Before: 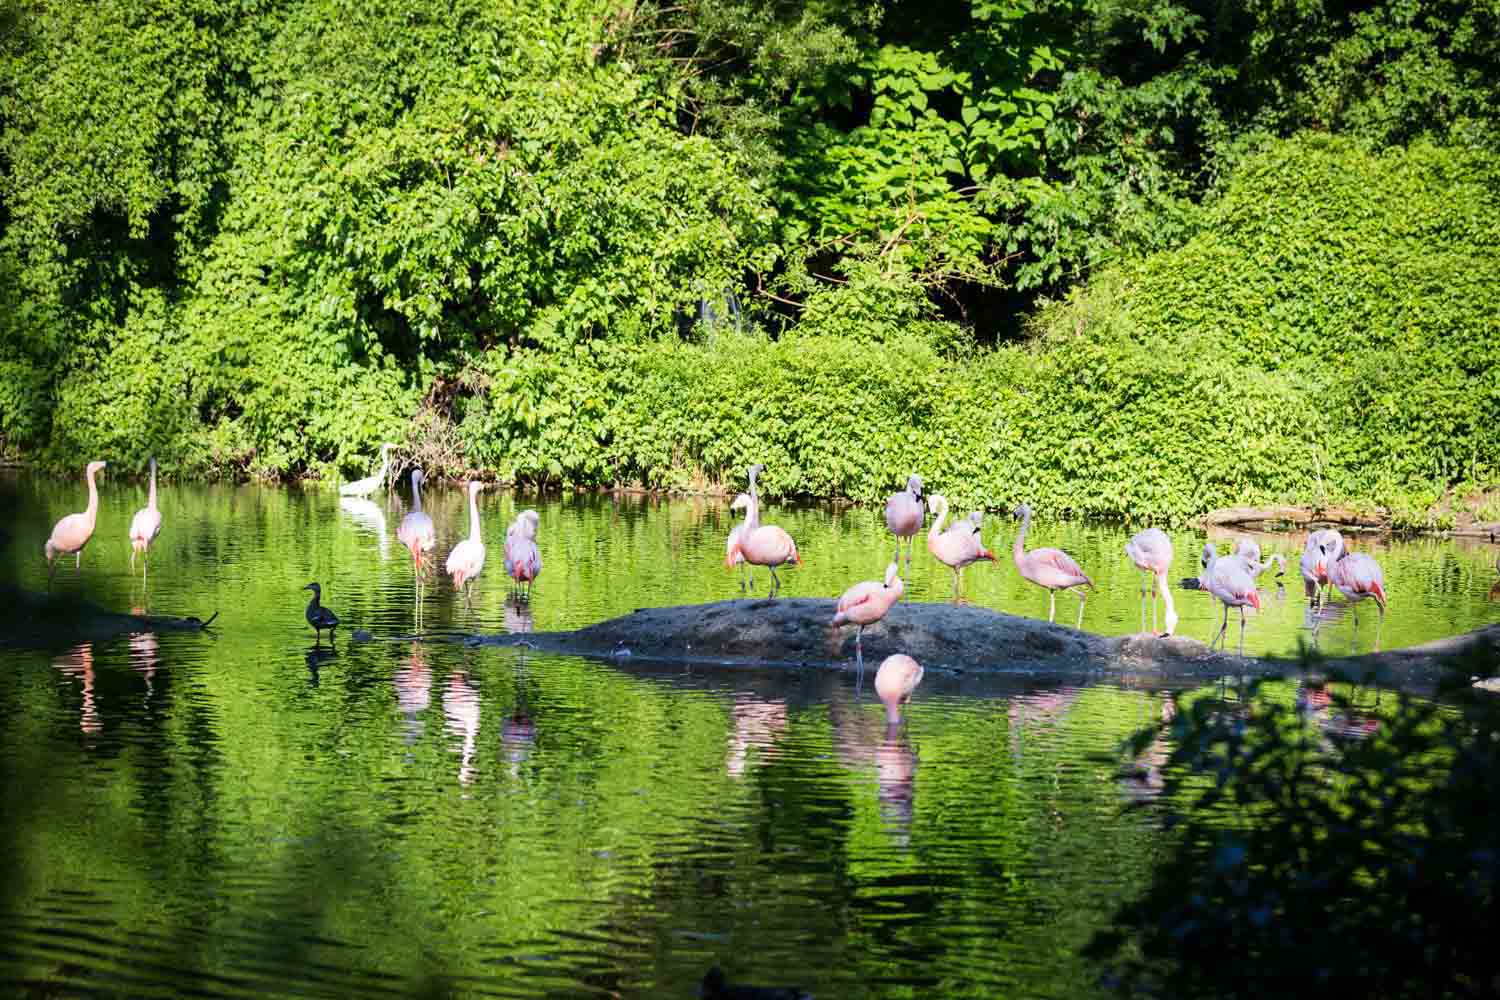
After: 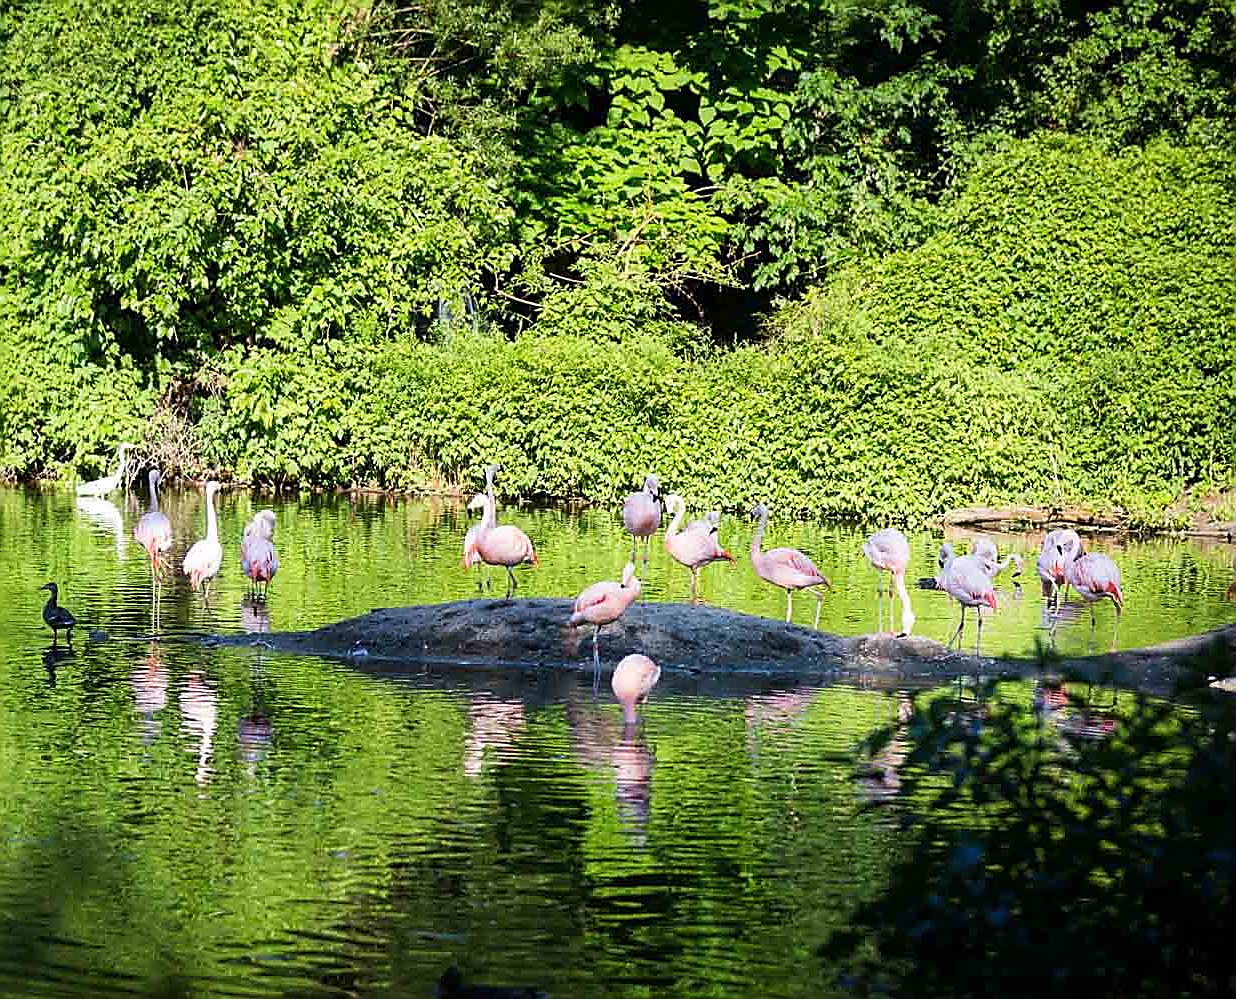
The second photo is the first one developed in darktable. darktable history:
sharpen: radius 1.4, amount 1.25, threshold 0.7
crop: left 17.582%, bottom 0.031%
